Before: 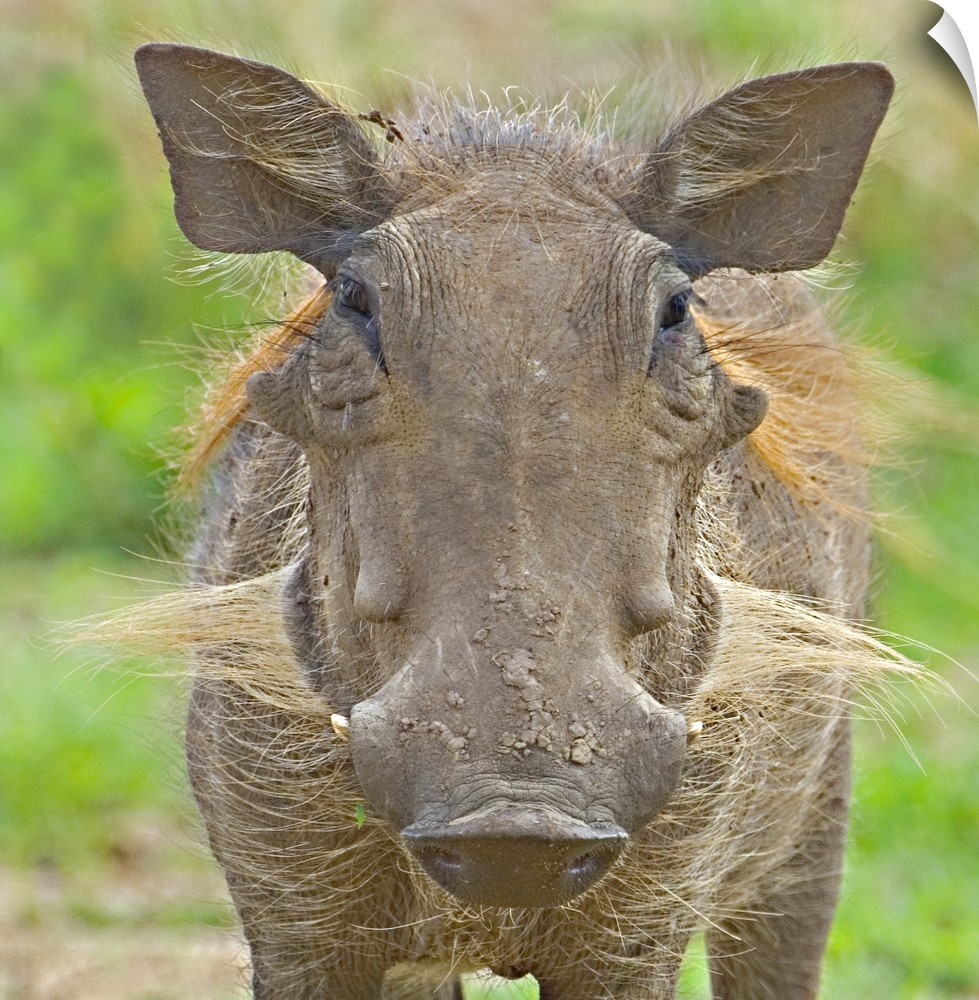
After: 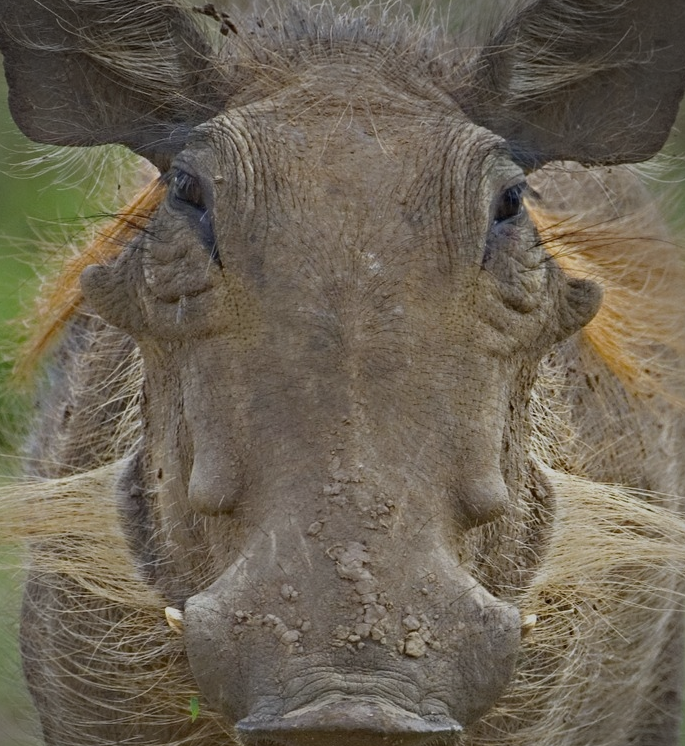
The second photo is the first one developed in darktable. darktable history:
vignetting: center (-0.034, 0.152)
exposure: black level correction 0, exposure -0.734 EV, compensate highlight preservation false
crop and rotate: left 16.983%, top 10.757%, right 12.952%, bottom 14.639%
